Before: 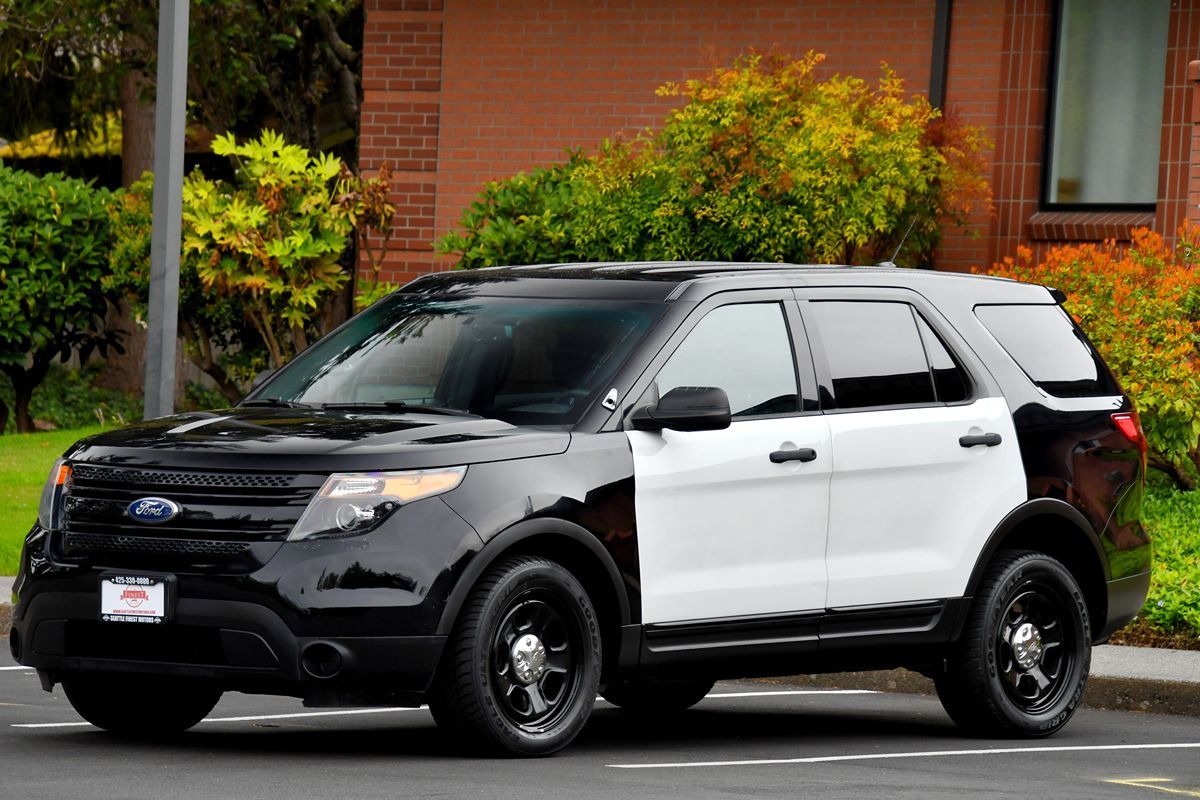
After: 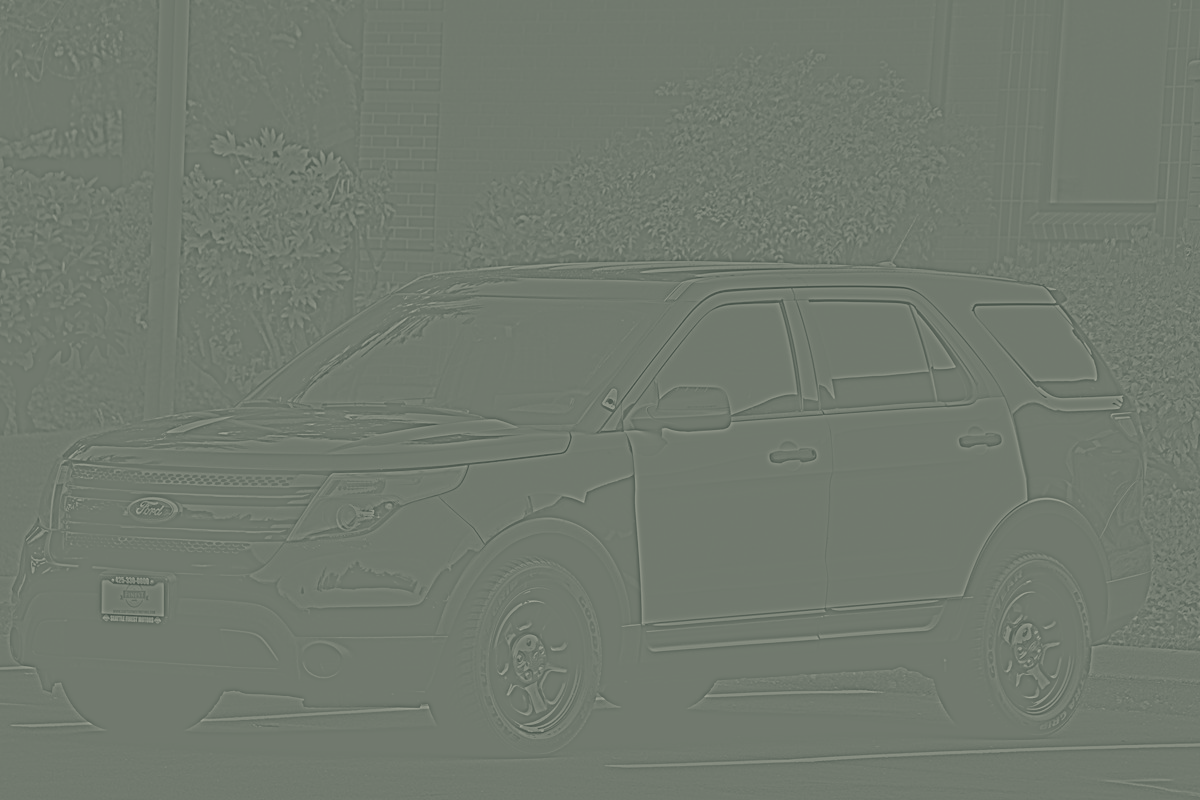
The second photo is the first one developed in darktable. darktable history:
color correction: highlights a* -0.482, highlights b* 9.48, shadows a* -9.48, shadows b* 0.803
highpass: sharpness 6%, contrast boost 7.63%
